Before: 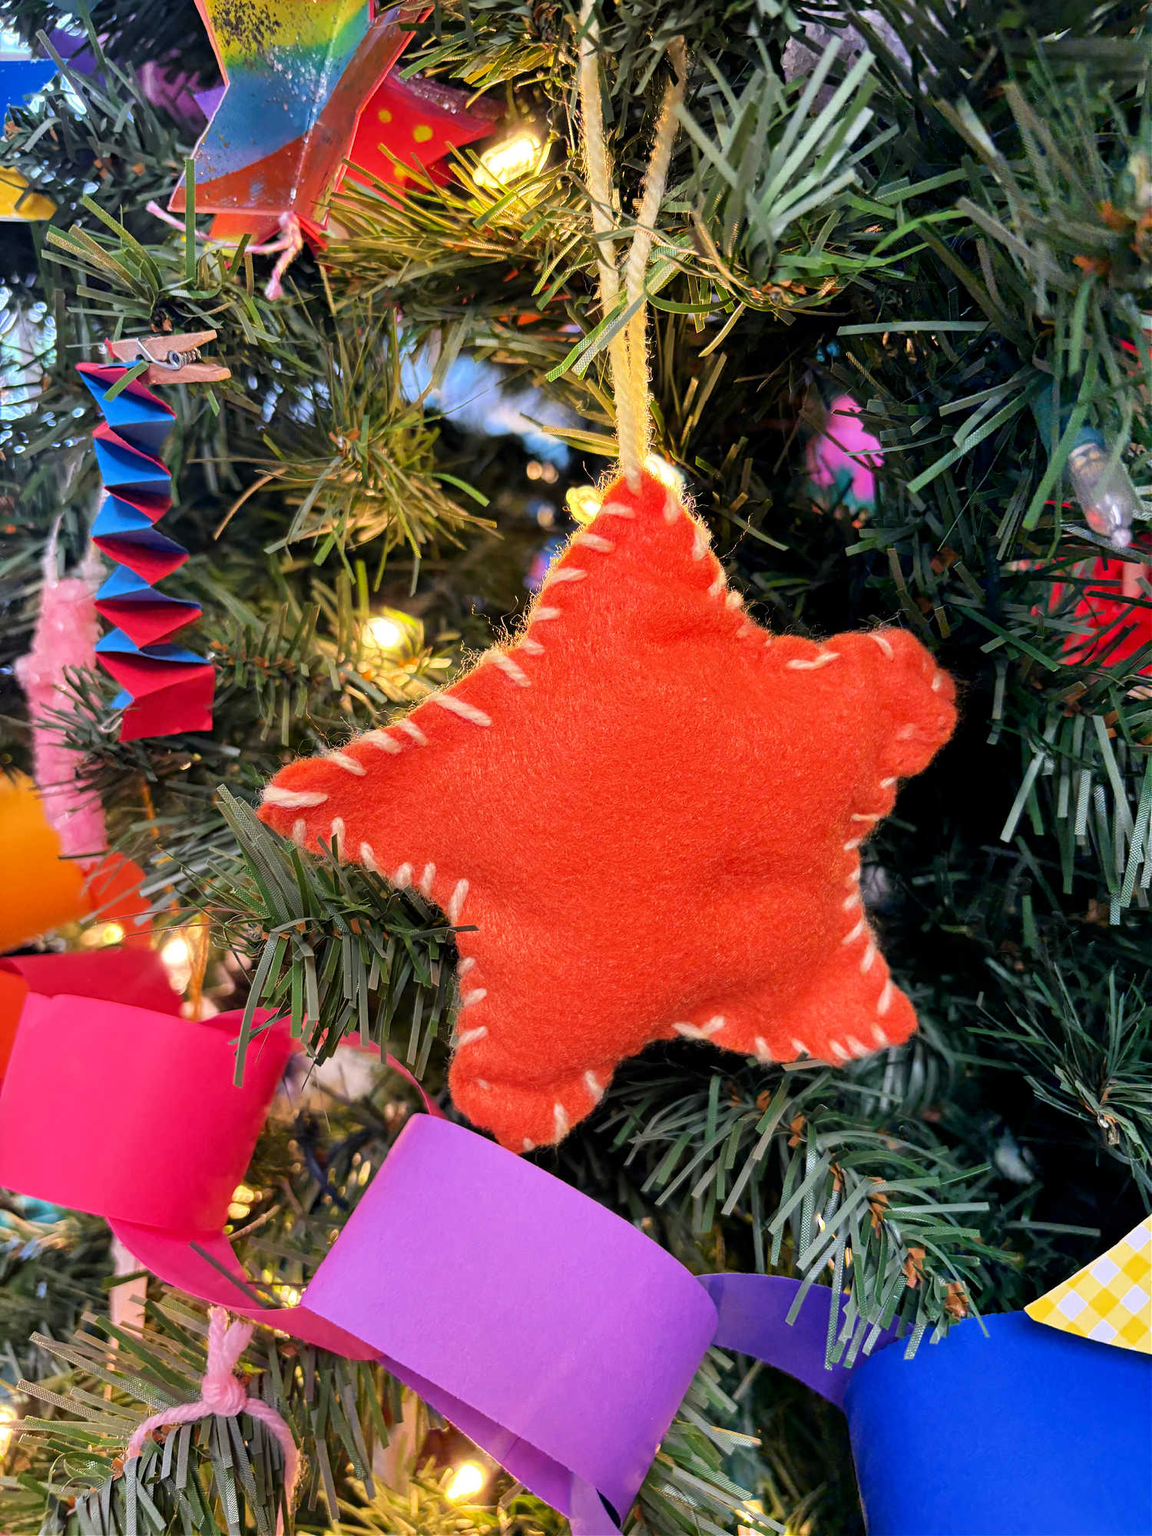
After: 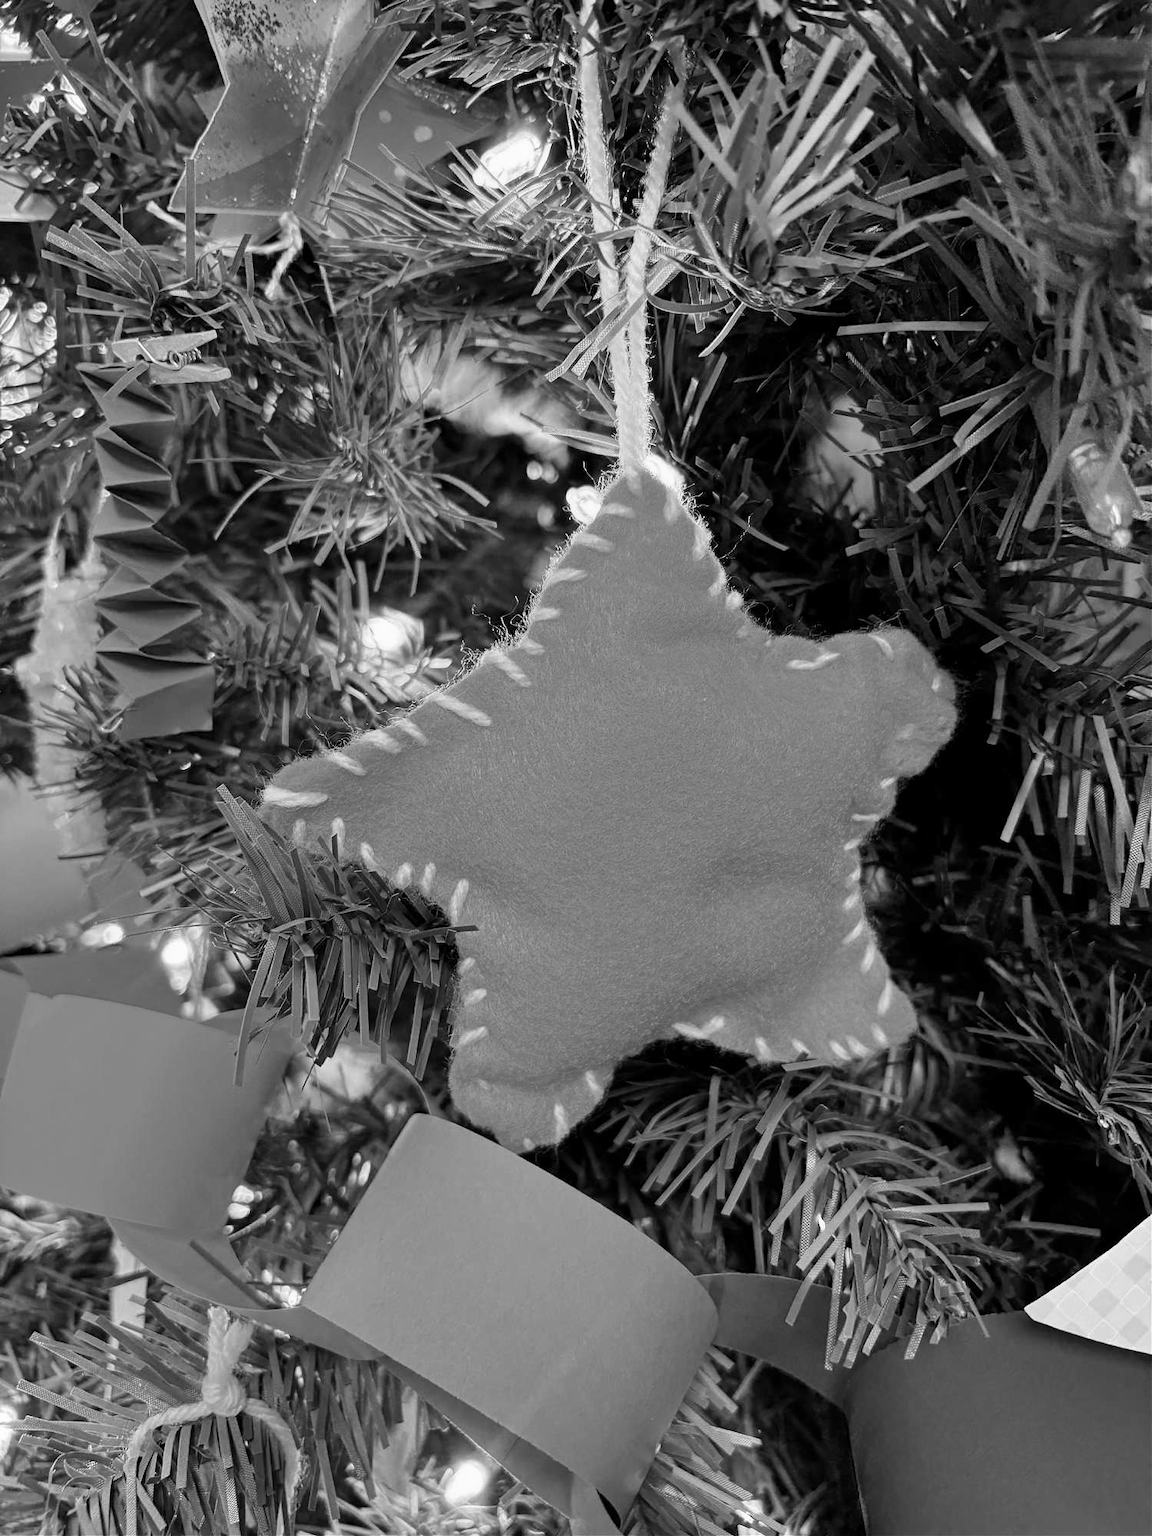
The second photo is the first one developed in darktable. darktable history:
color correction: highlights a* 3.84, highlights b* 5.07
monochrome: on, module defaults
